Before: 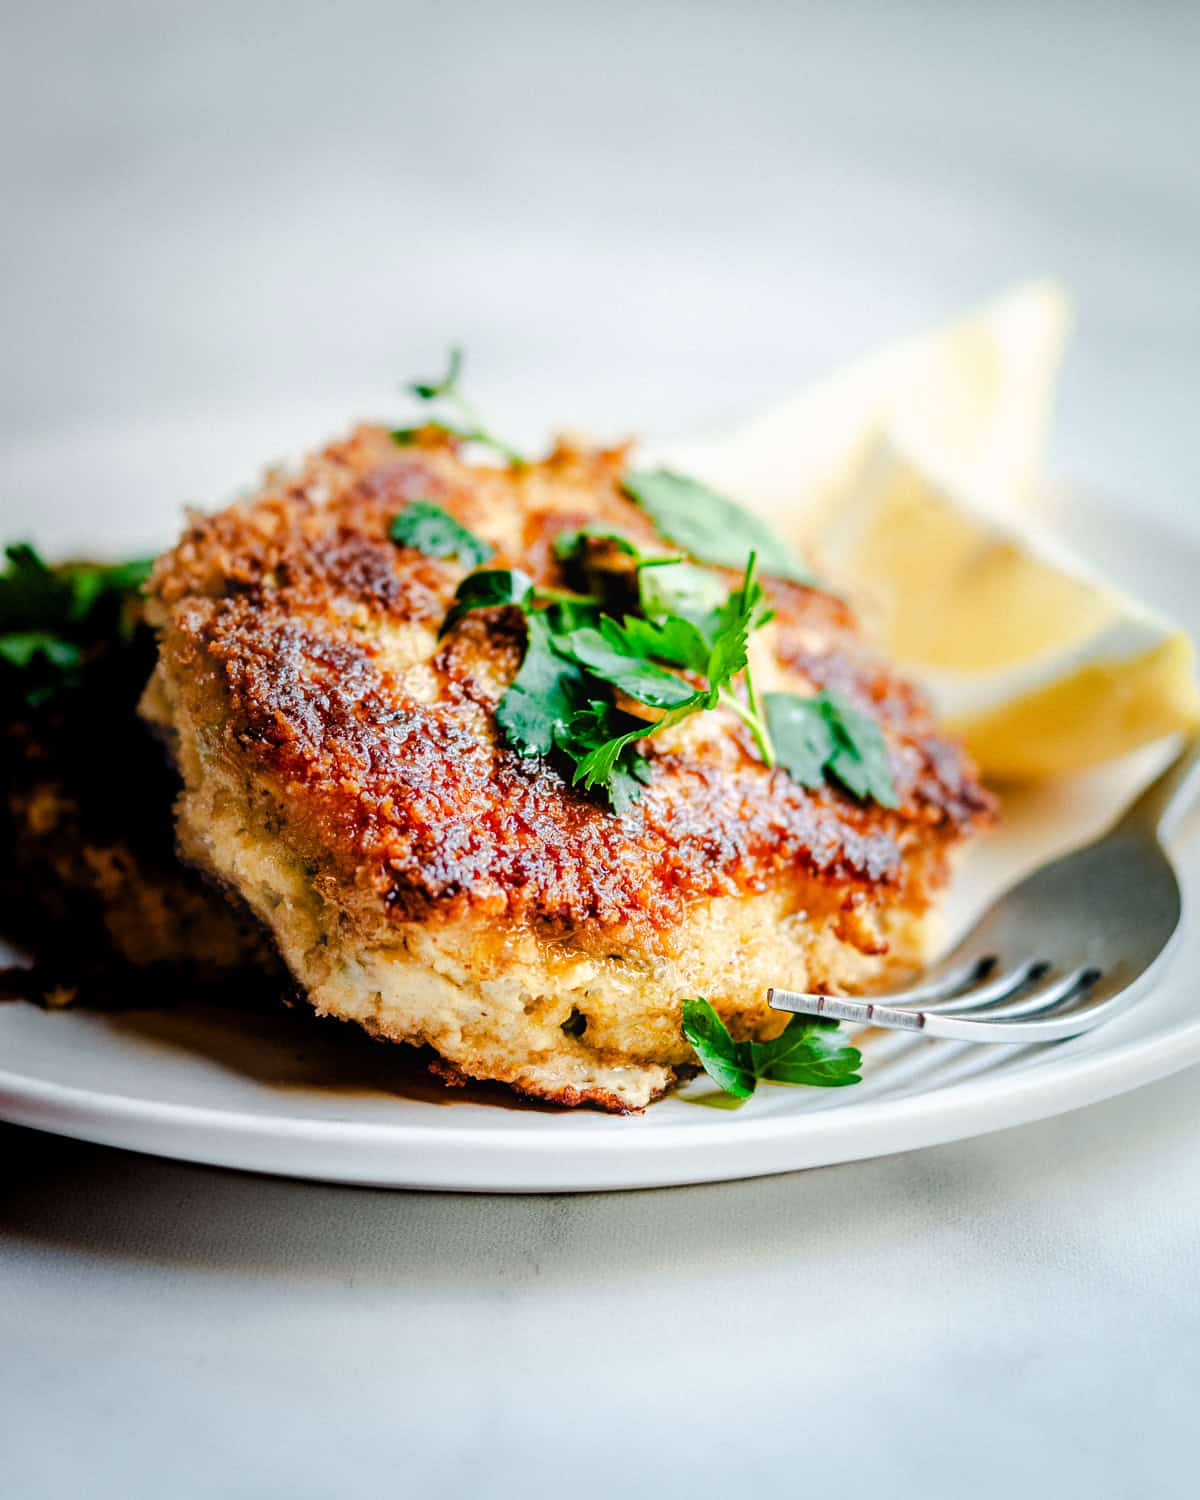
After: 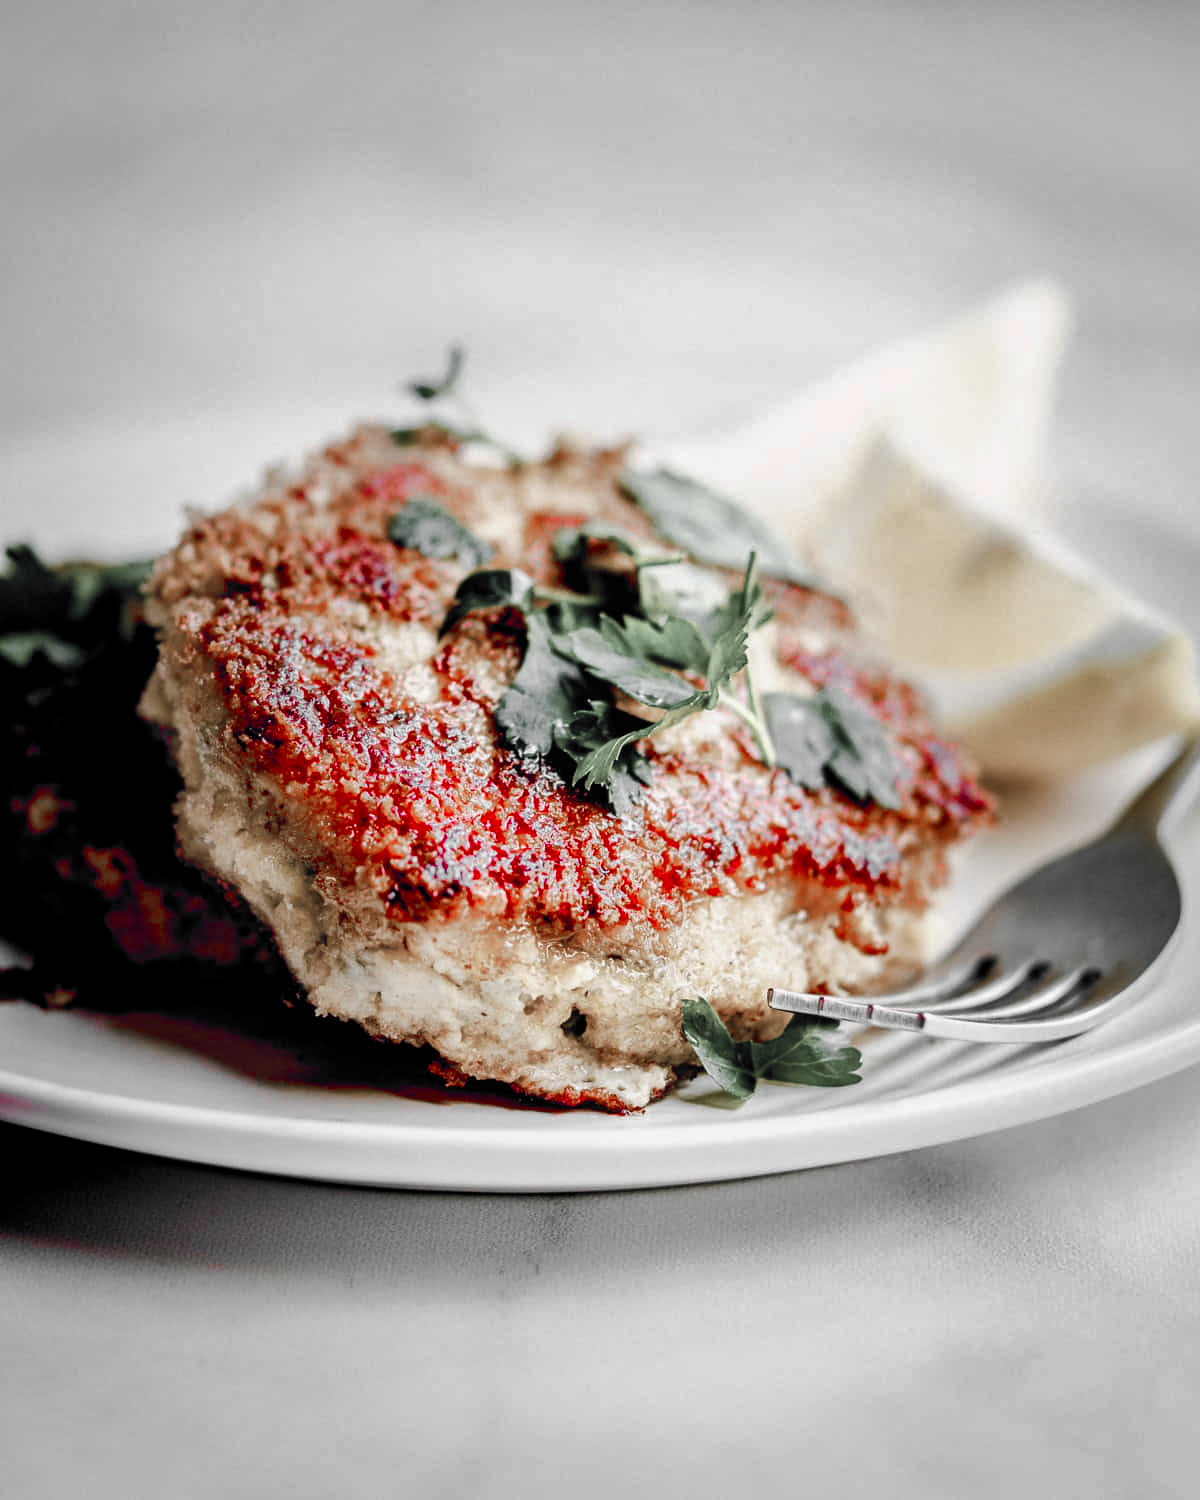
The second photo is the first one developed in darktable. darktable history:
color zones: curves: ch1 [(0, 0.831) (0.08, 0.771) (0.157, 0.268) (0.241, 0.207) (0.562, -0.005) (0.714, -0.013) (0.876, 0.01) (1, 0.831)]
shadows and highlights: shadows 25.63, highlights -48.28, soften with gaussian
color balance rgb: shadows lift › luminance -19.706%, highlights gain › chroma 0.247%, highlights gain › hue 330.49°, global offset › chroma 0.095%, global offset › hue 253.4°, perceptual saturation grading › global saturation 20%, perceptual saturation grading › highlights -50.116%, perceptual saturation grading › shadows 30.006%, perceptual brilliance grading › global brilliance 1.952%, perceptual brilliance grading › highlights -3.561%, global vibrance 9.613%
